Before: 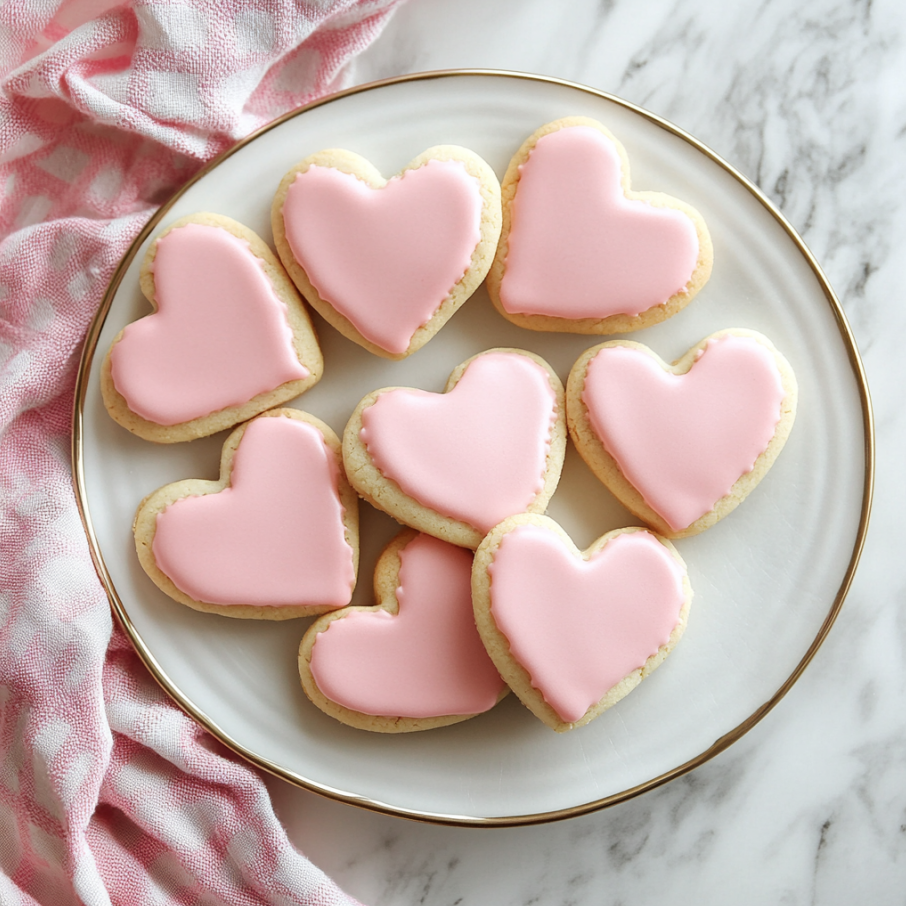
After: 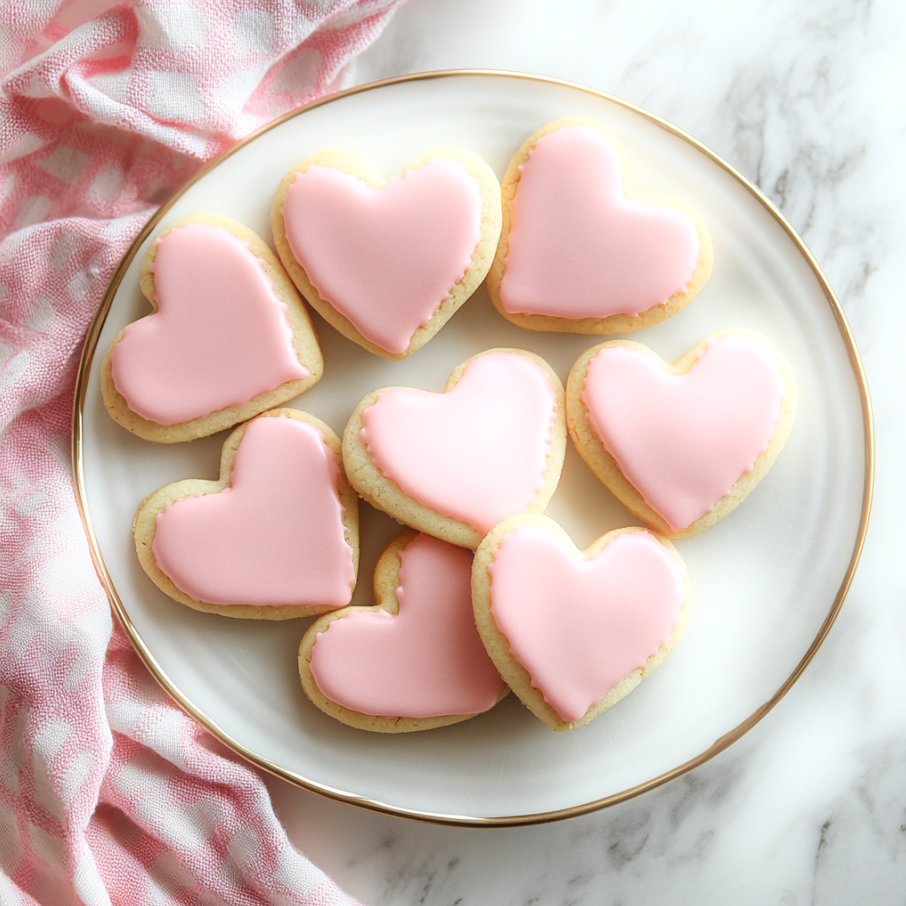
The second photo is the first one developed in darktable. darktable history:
bloom: size 5%, threshold 95%, strength 15%
